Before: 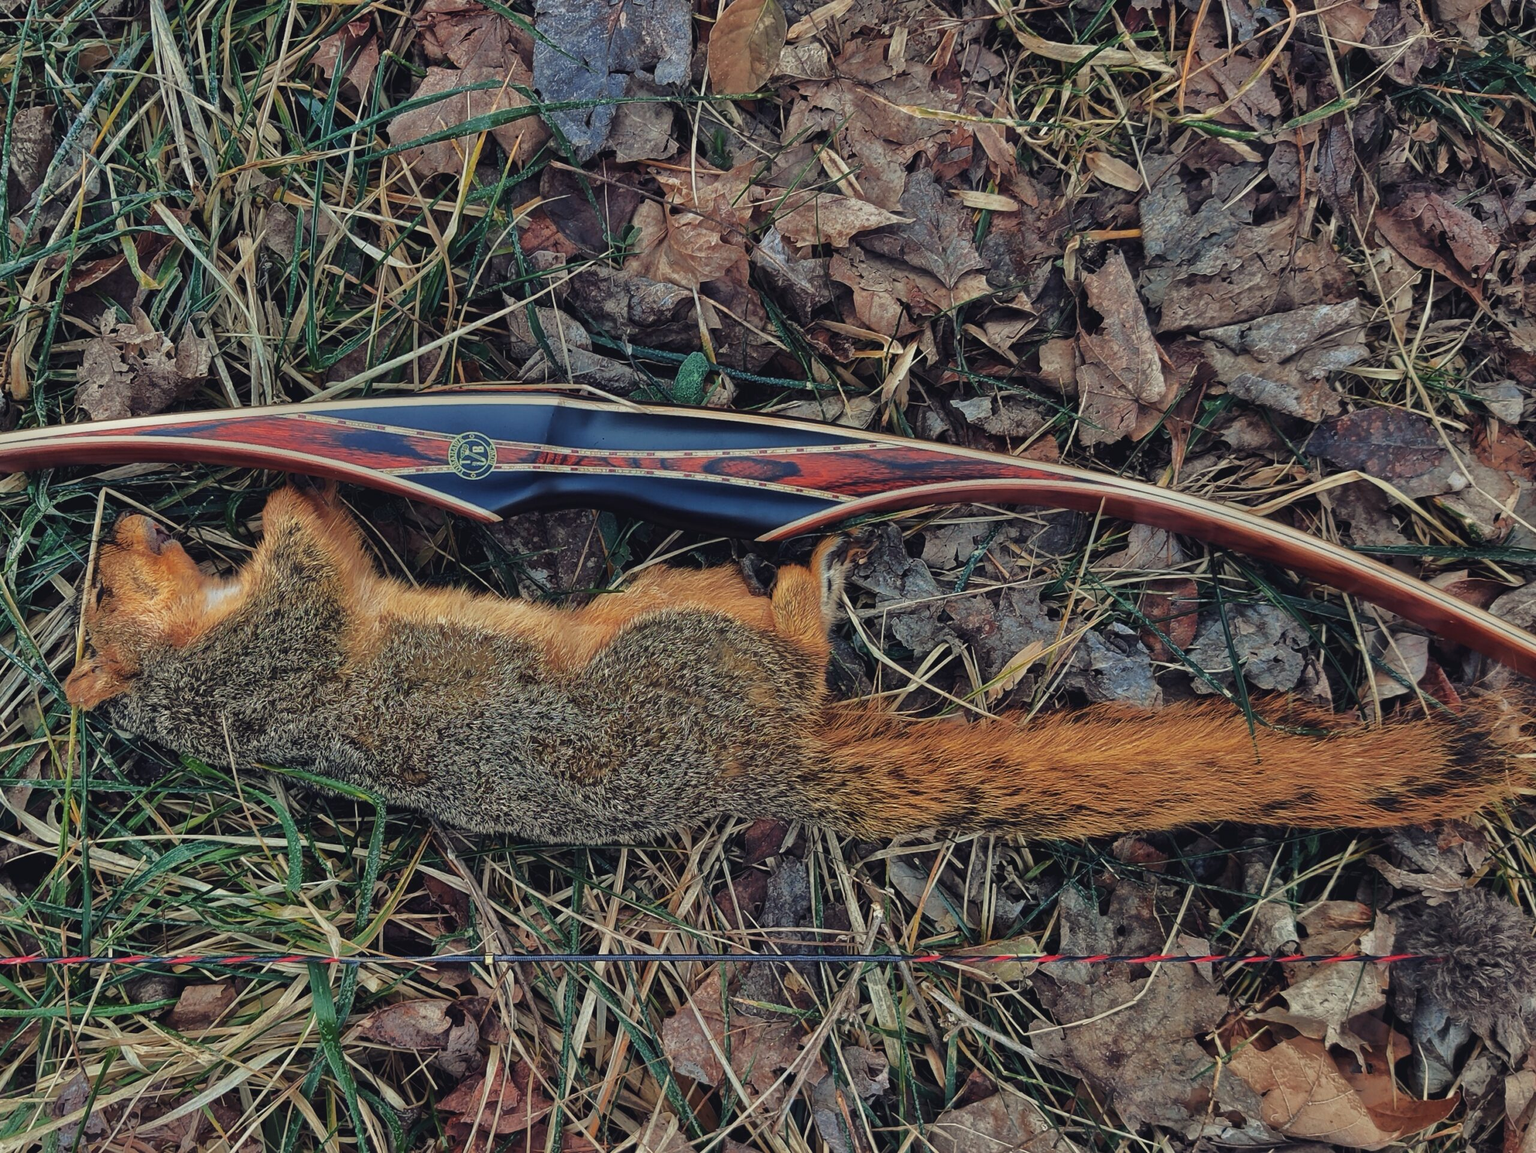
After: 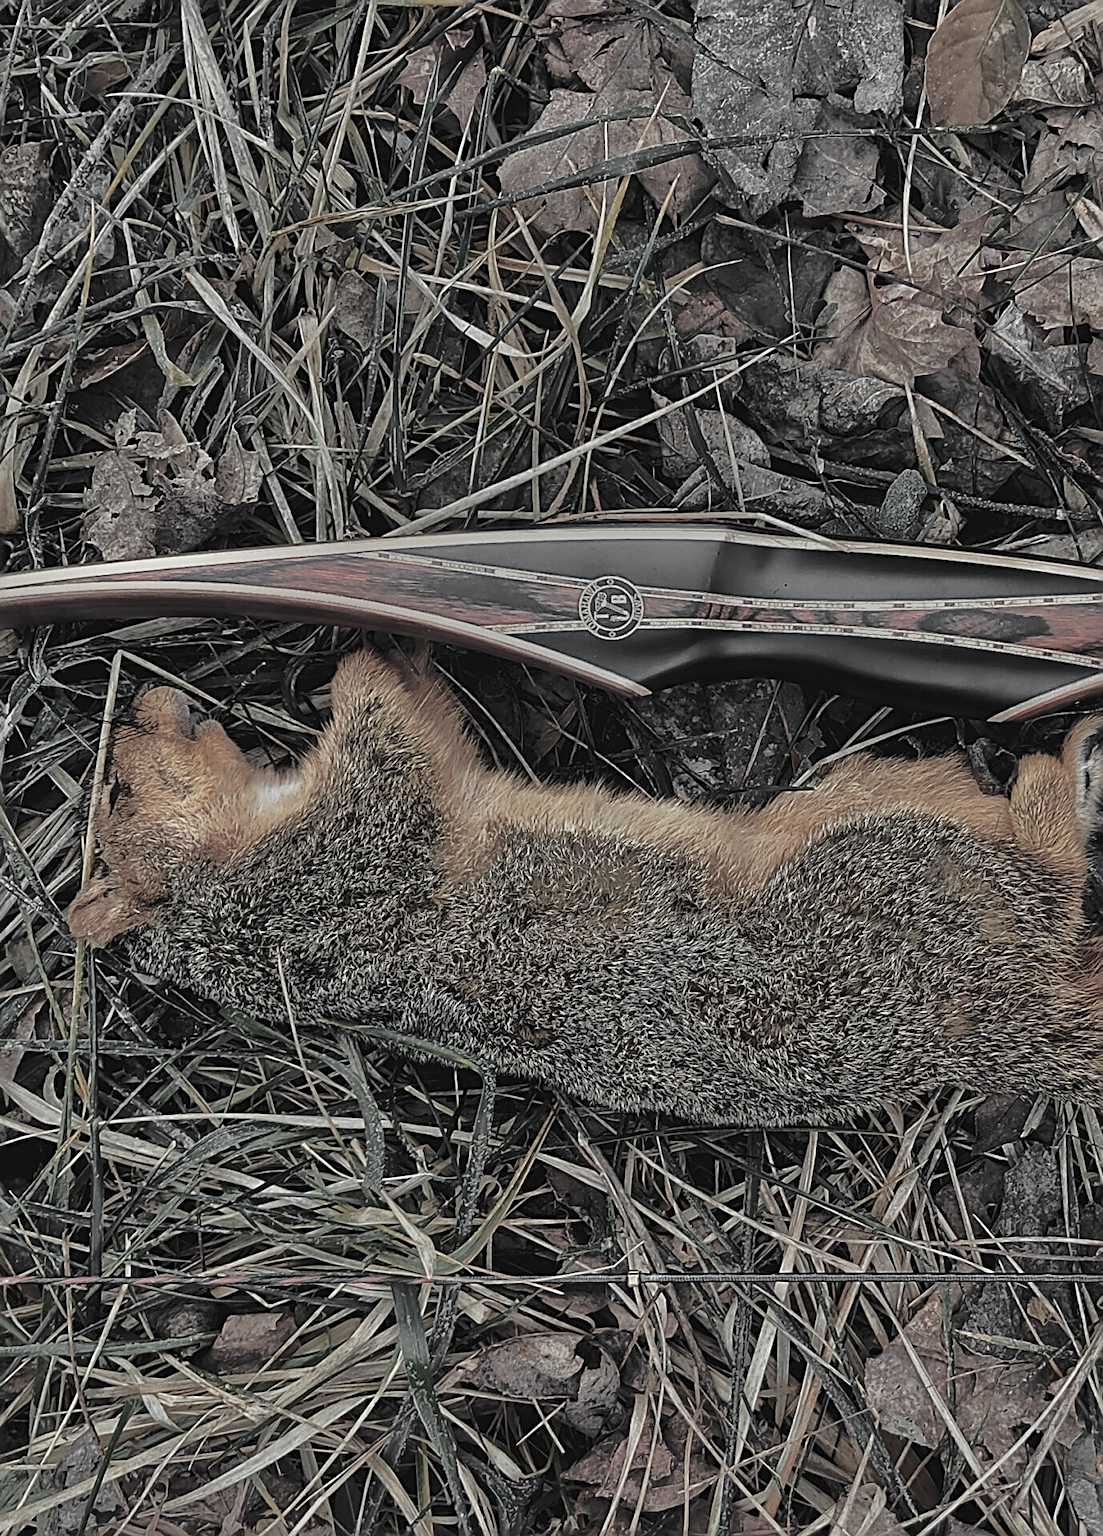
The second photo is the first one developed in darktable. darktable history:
sharpen: radius 2.54, amount 0.634
color zones: curves: ch0 [(0, 0.613) (0.01, 0.613) (0.245, 0.448) (0.498, 0.529) (0.642, 0.665) (0.879, 0.777) (0.99, 0.613)]; ch1 [(0, 0.035) (0.121, 0.189) (0.259, 0.197) (0.415, 0.061) (0.589, 0.022) (0.732, 0.022) (0.857, 0.026) (0.991, 0.053)]
crop: left 0.95%, right 45.166%, bottom 0.085%
